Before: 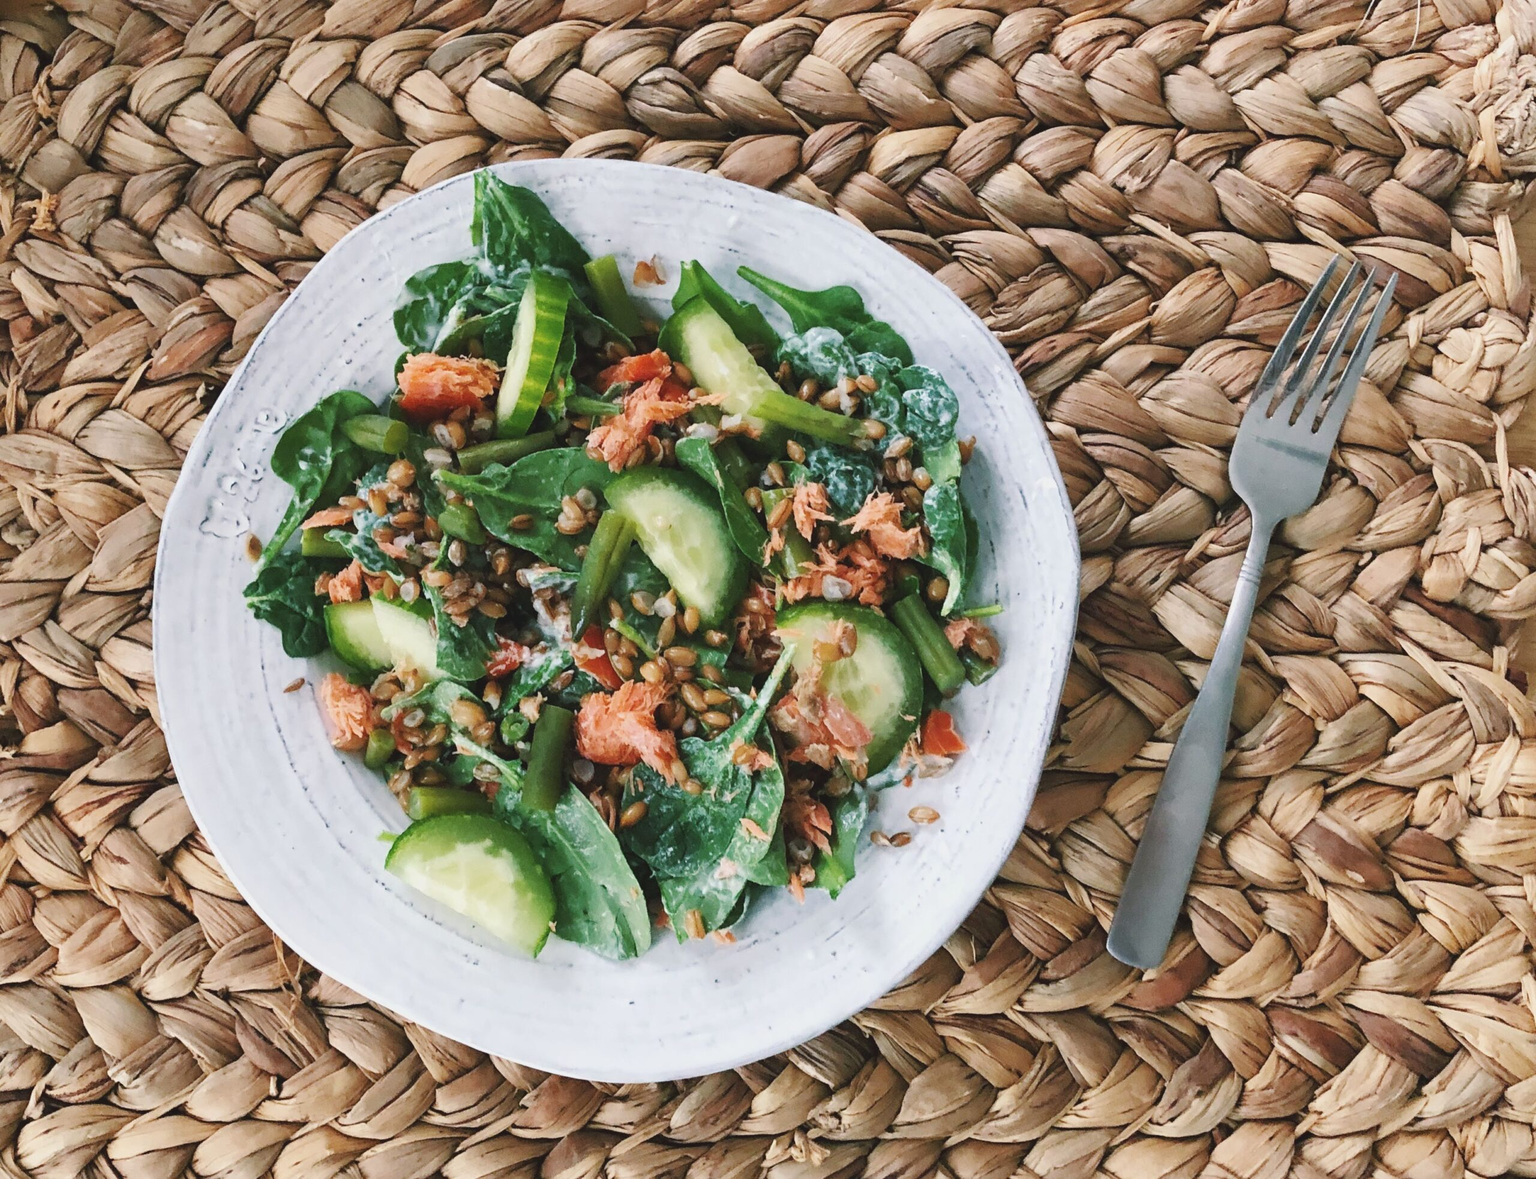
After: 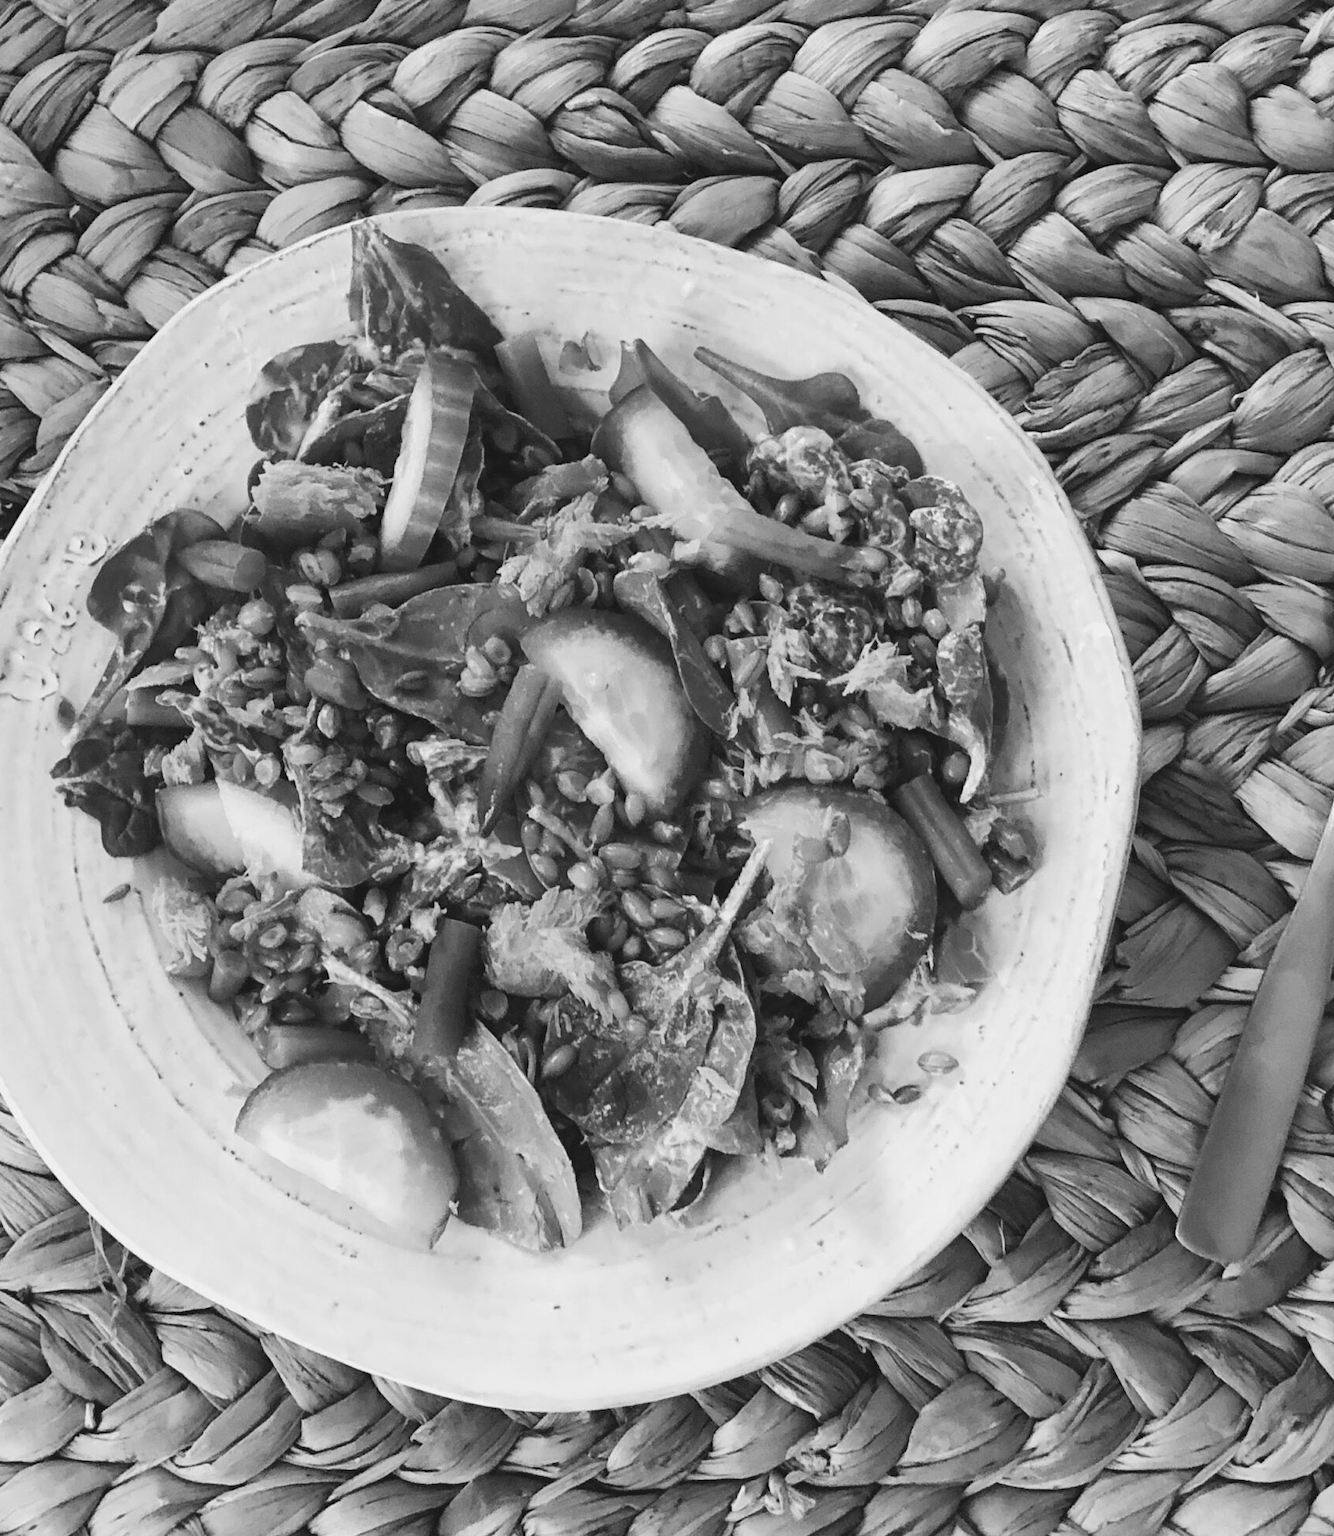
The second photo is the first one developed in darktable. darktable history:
crop and rotate: left 13.342%, right 19.991%
monochrome: on, module defaults
